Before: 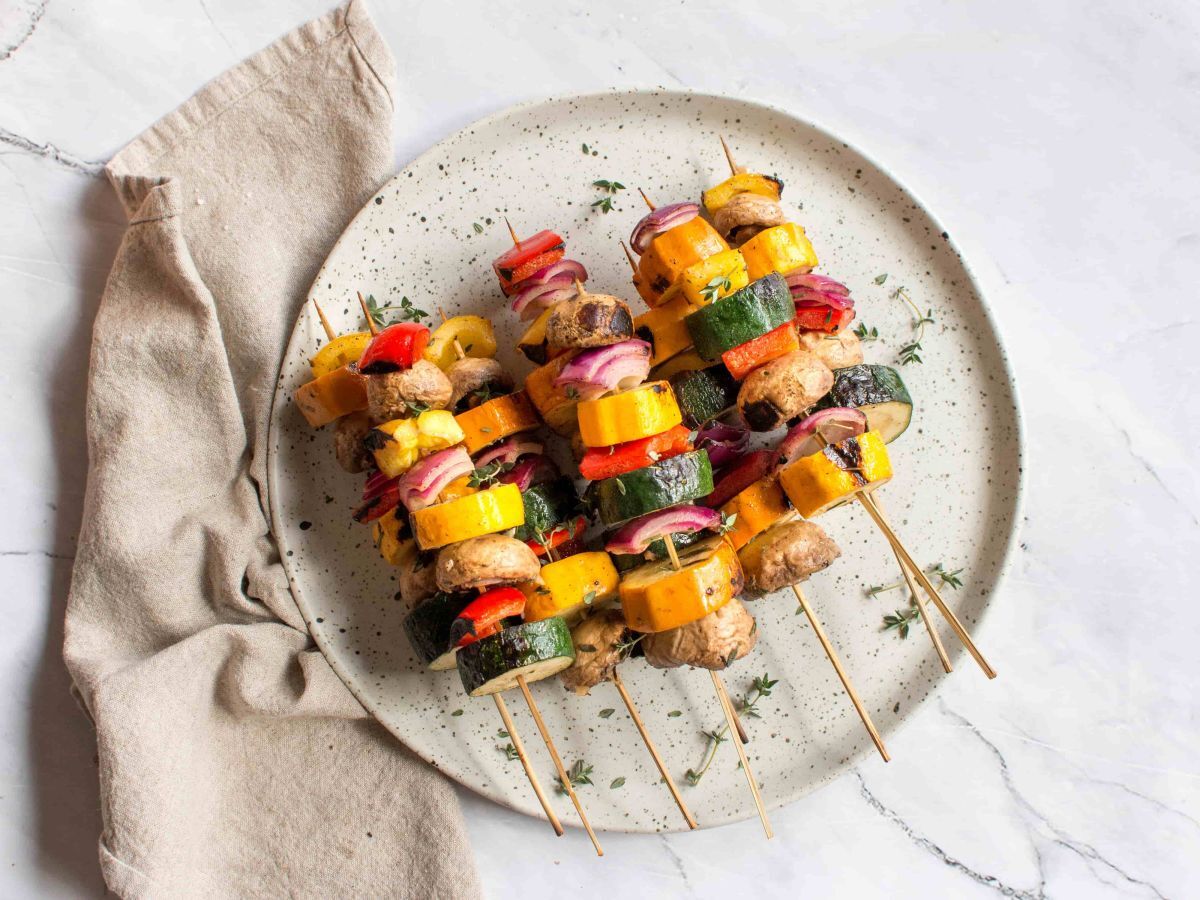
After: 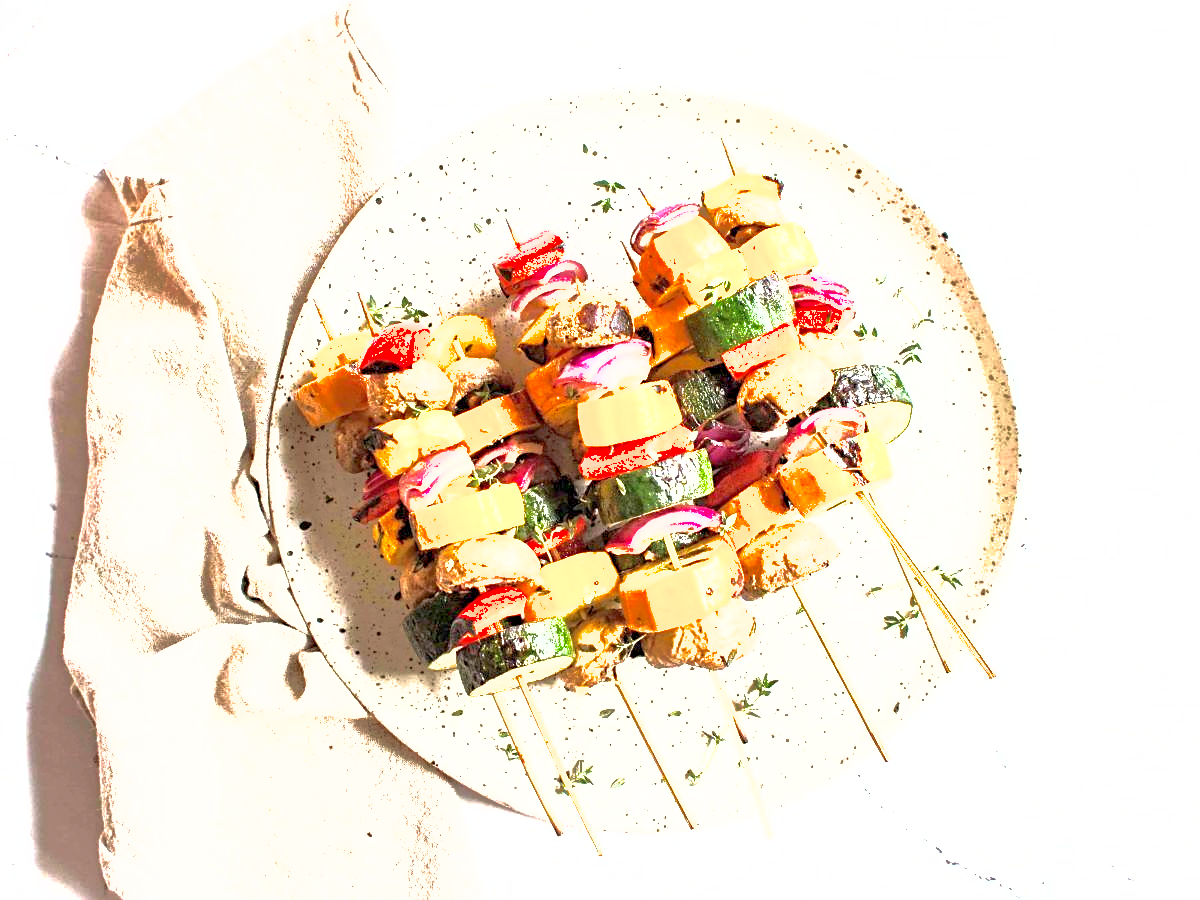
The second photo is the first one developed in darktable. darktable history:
exposure: exposure 2.263 EV, compensate highlight preservation false
sharpen: radius 3.981
shadows and highlights: on, module defaults
contrast brightness saturation: saturation -0.048
